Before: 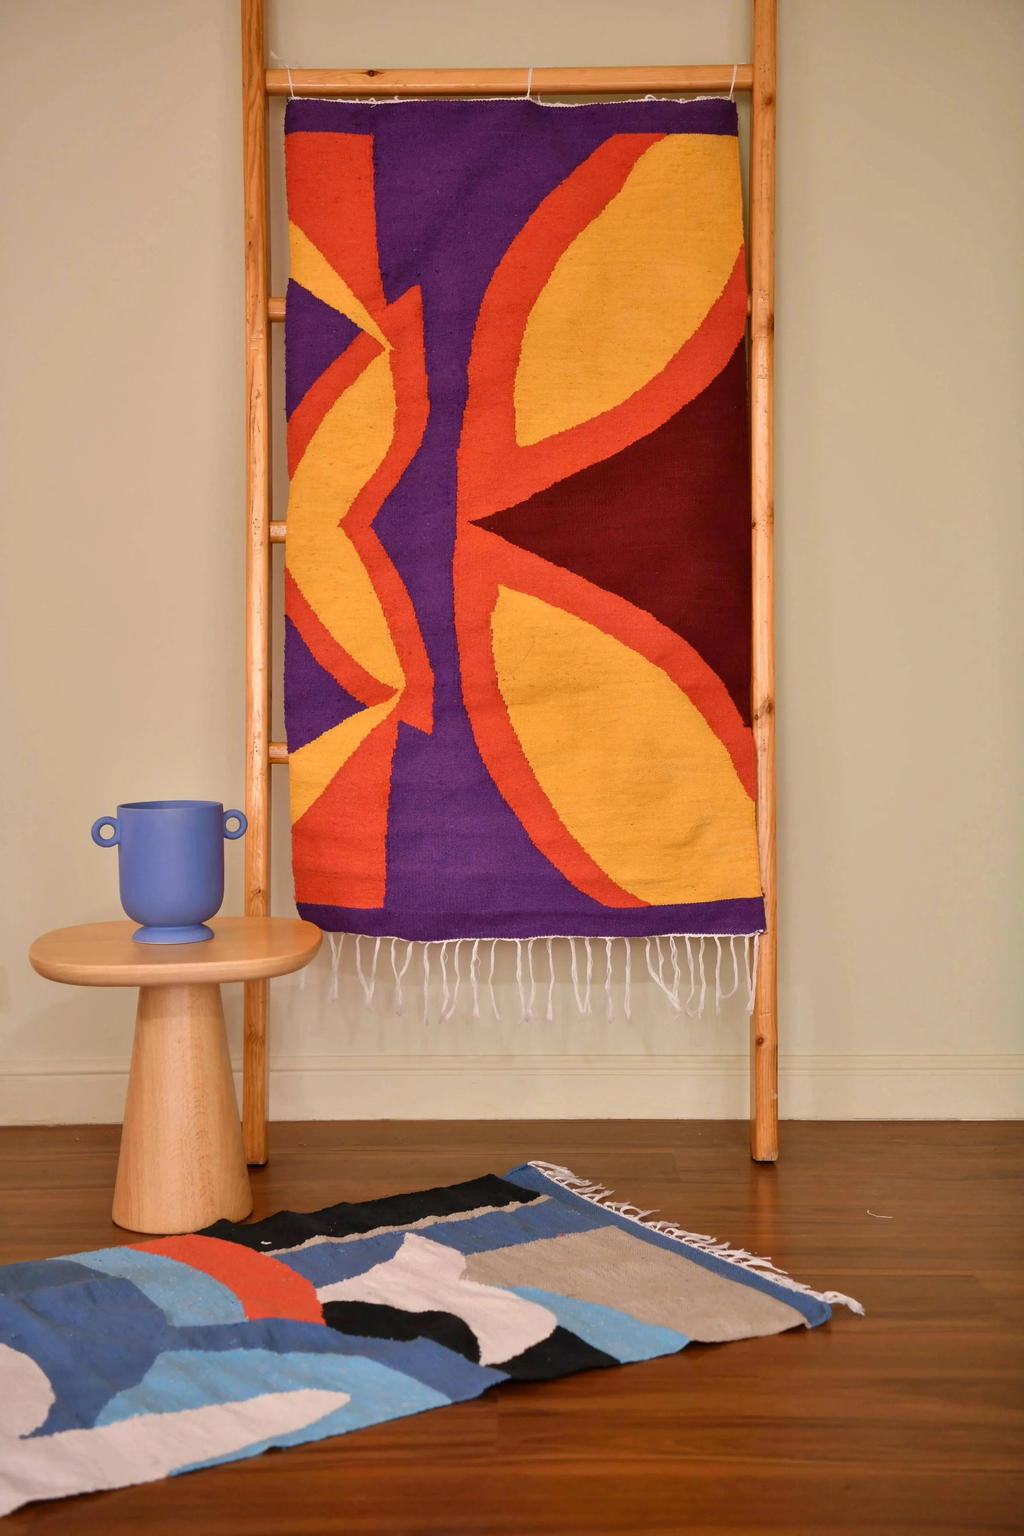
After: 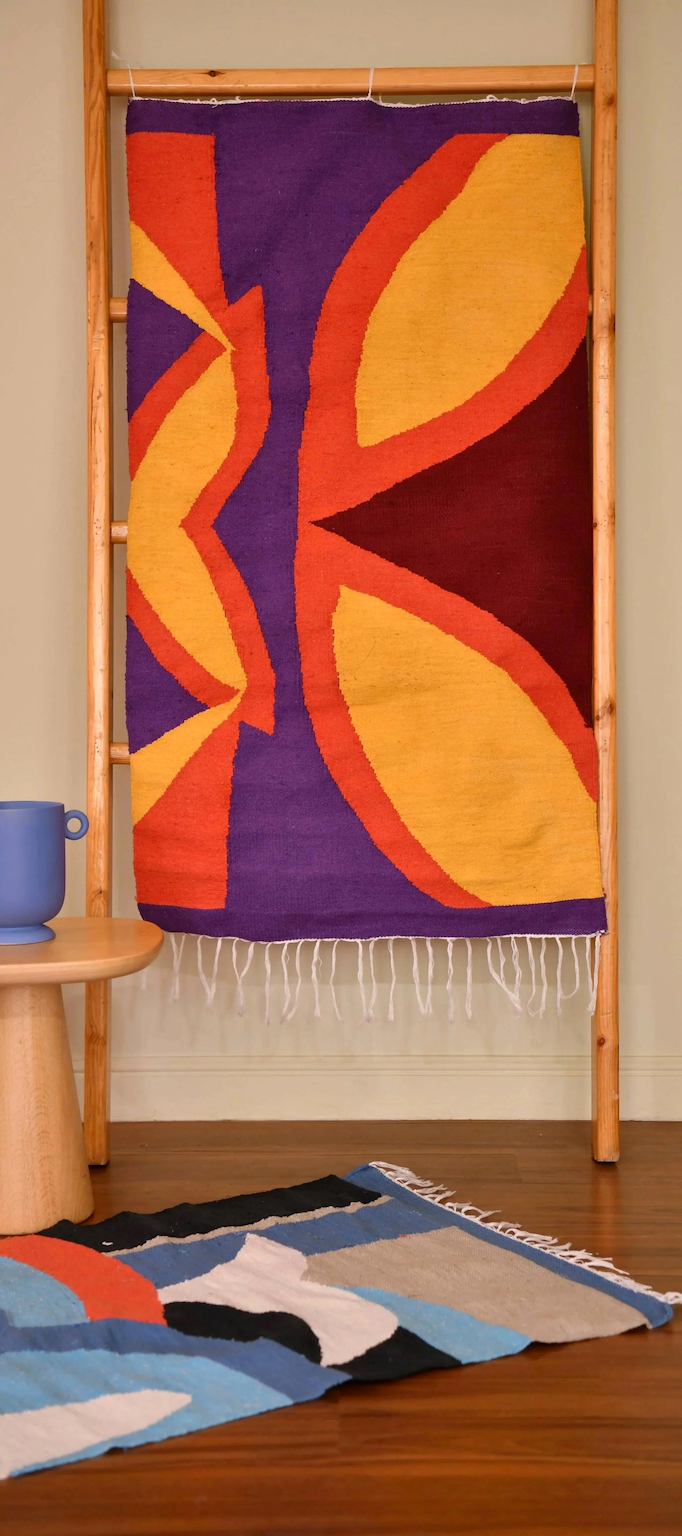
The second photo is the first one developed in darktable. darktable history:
color zones: curves: ch1 [(0, 0.513) (0.143, 0.524) (0.286, 0.511) (0.429, 0.506) (0.571, 0.503) (0.714, 0.503) (0.857, 0.508) (1, 0.513)]
crop and rotate: left 15.546%, right 17.787%
